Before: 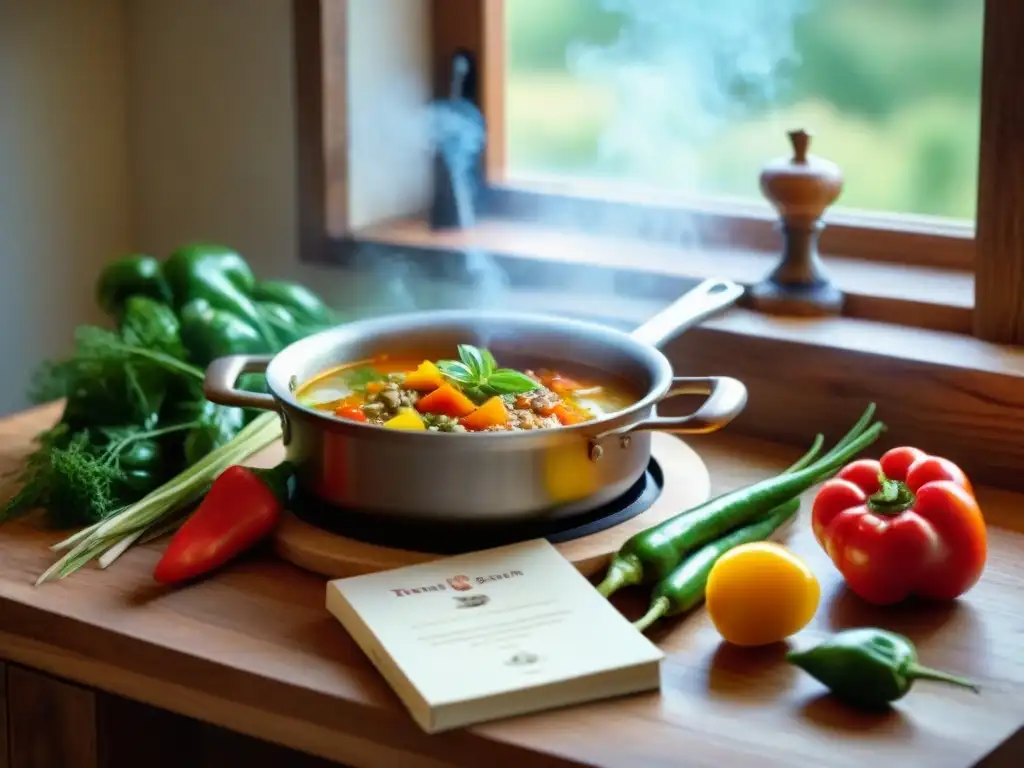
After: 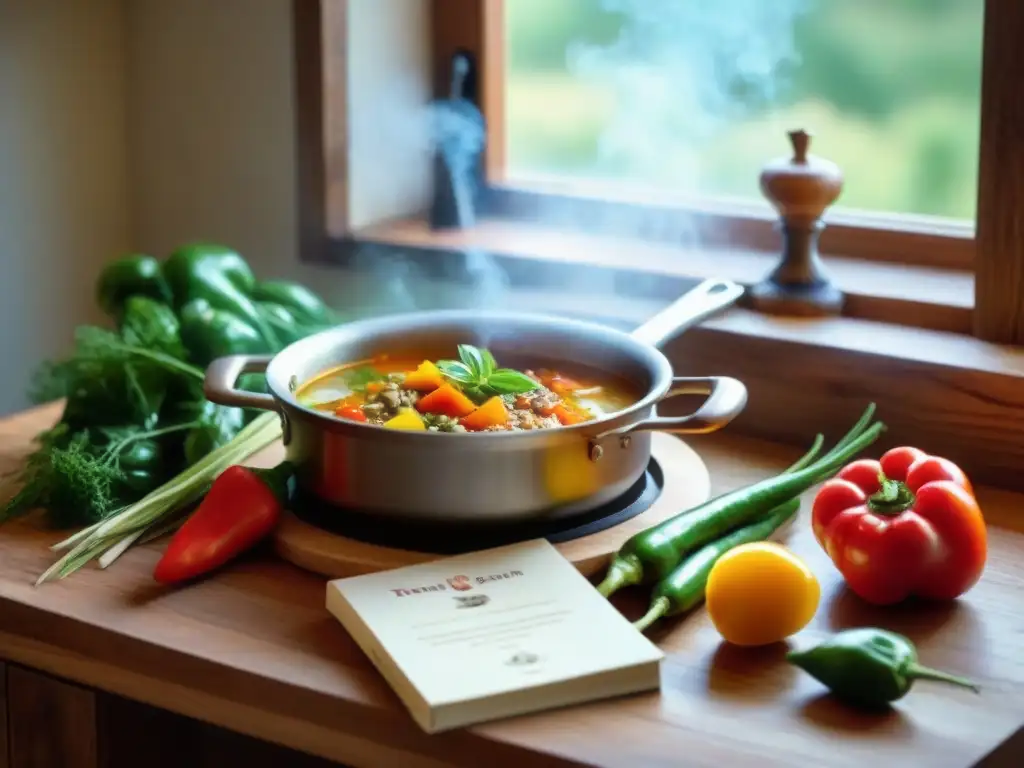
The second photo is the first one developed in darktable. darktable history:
haze removal: strength -0.055, compatibility mode true, adaptive false
